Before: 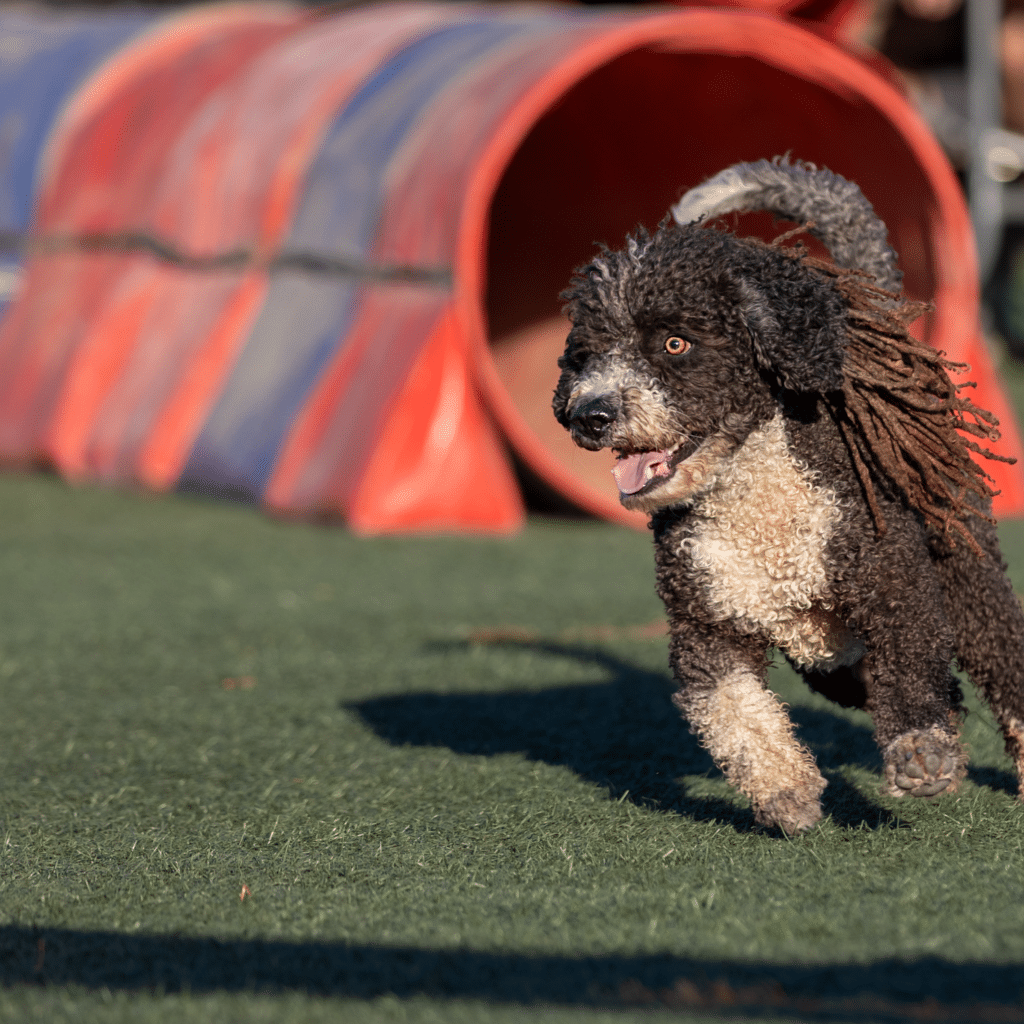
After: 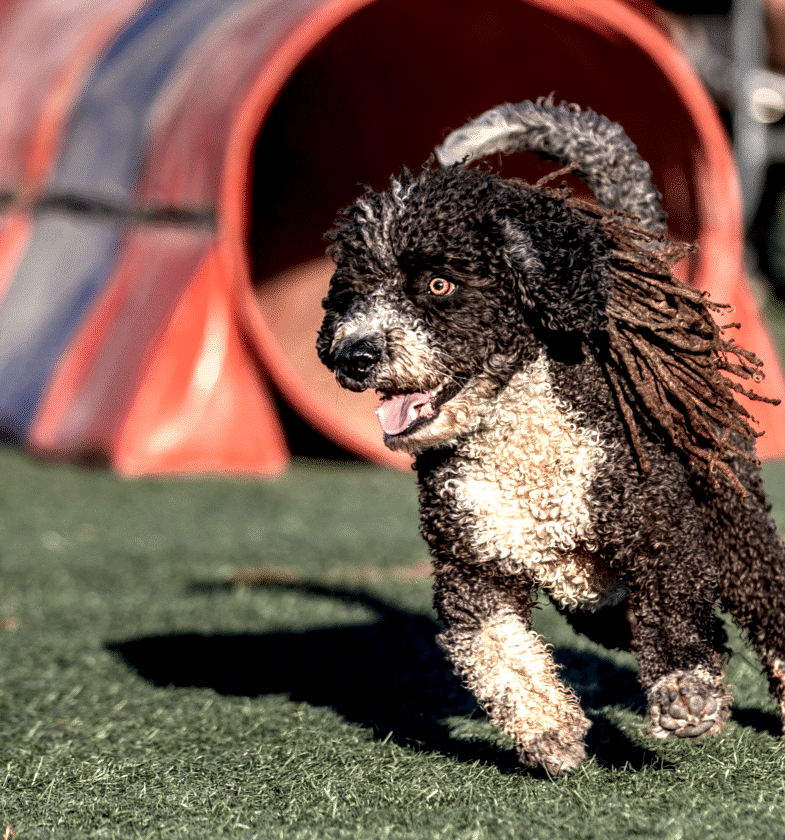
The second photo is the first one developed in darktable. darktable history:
local contrast: detail 203%
crop: left 23.095%, top 5.827%, bottom 11.854%
exposure: exposure 0.376 EV, compensate highlight preservation false
graduated density: on, module defaults
